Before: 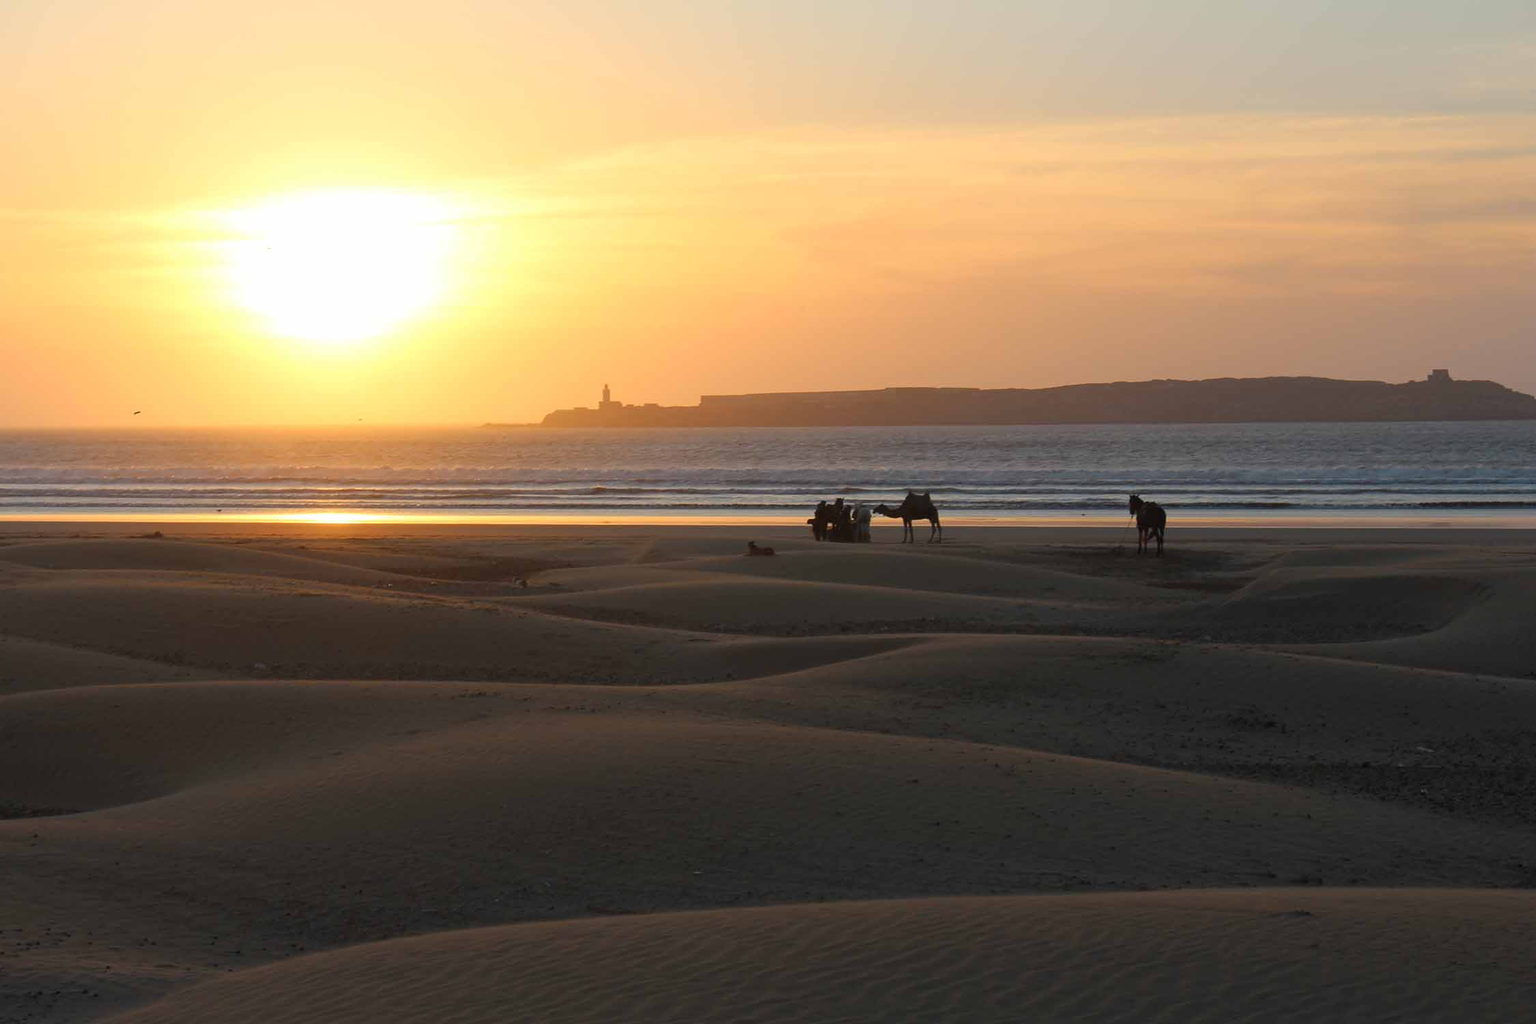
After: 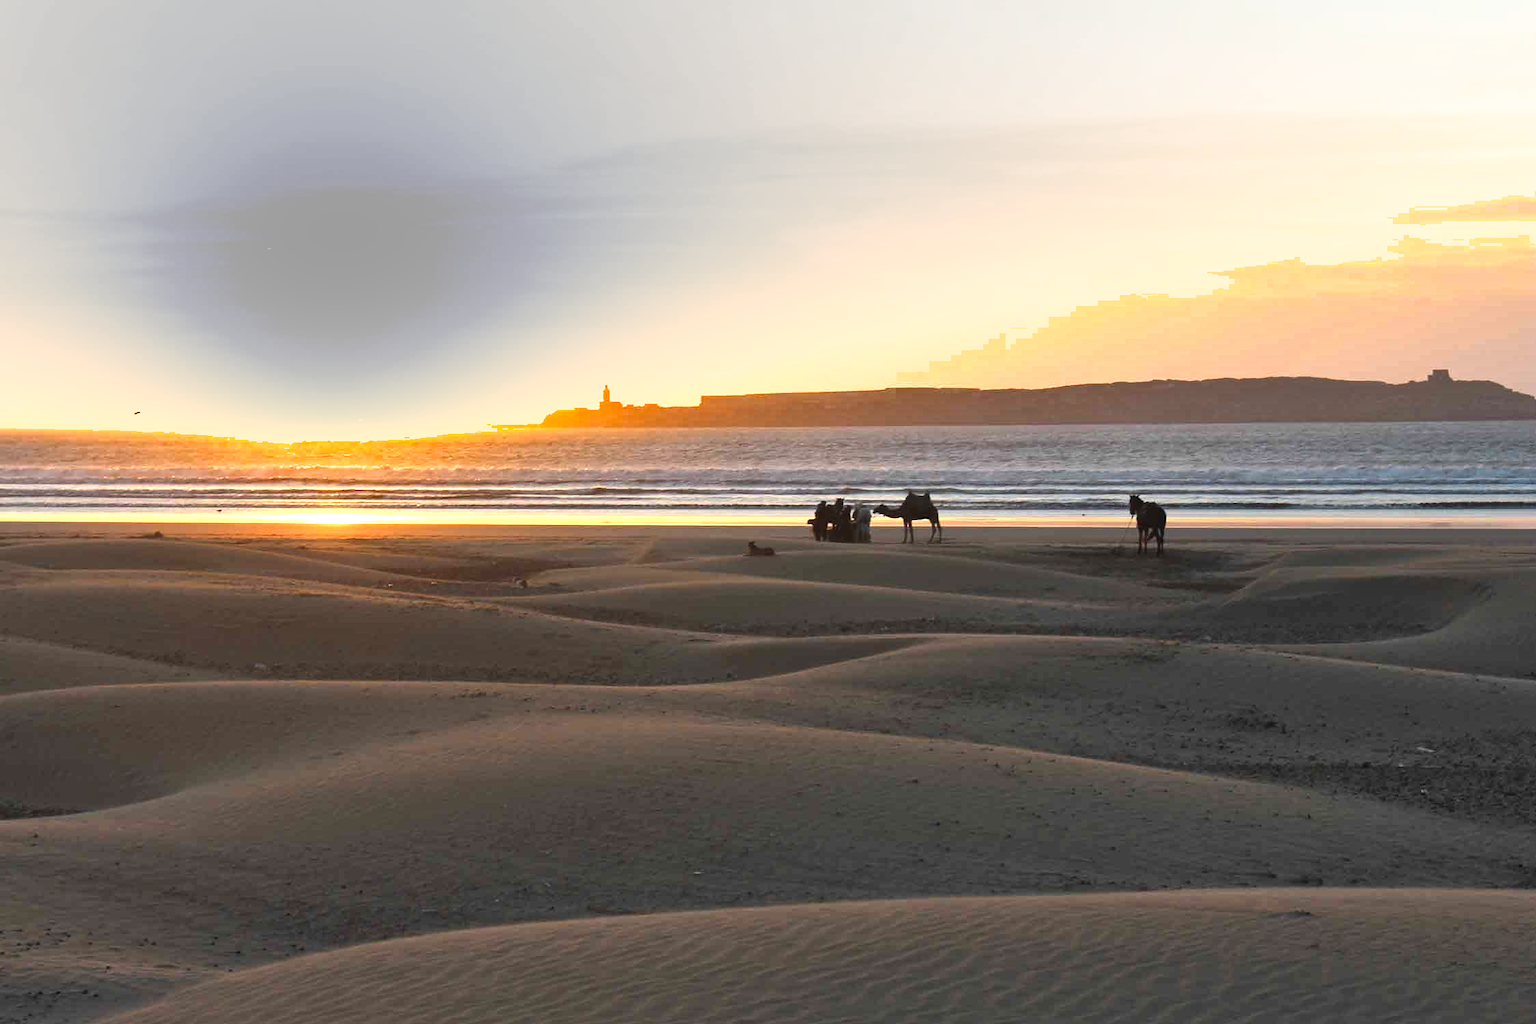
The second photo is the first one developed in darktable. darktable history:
tone equalizer: -8 EV -0.403 EV, -7 EV -0.416 EV, -6 EV -0.317 EV, -5 EV -0.248 EV, -3 EV 0.217 EV, -2 EV 0.353 EV, -1 EV 0.378 EV, +0 EV 0.394 EV, edges refinement/feathering 500, mask exposure compensation -1.57 EV, preserve details no
shadows and highlights: soften with gaussian
exposure: black level correction 0, exposure 1 EV, compensate highlight preservation false
